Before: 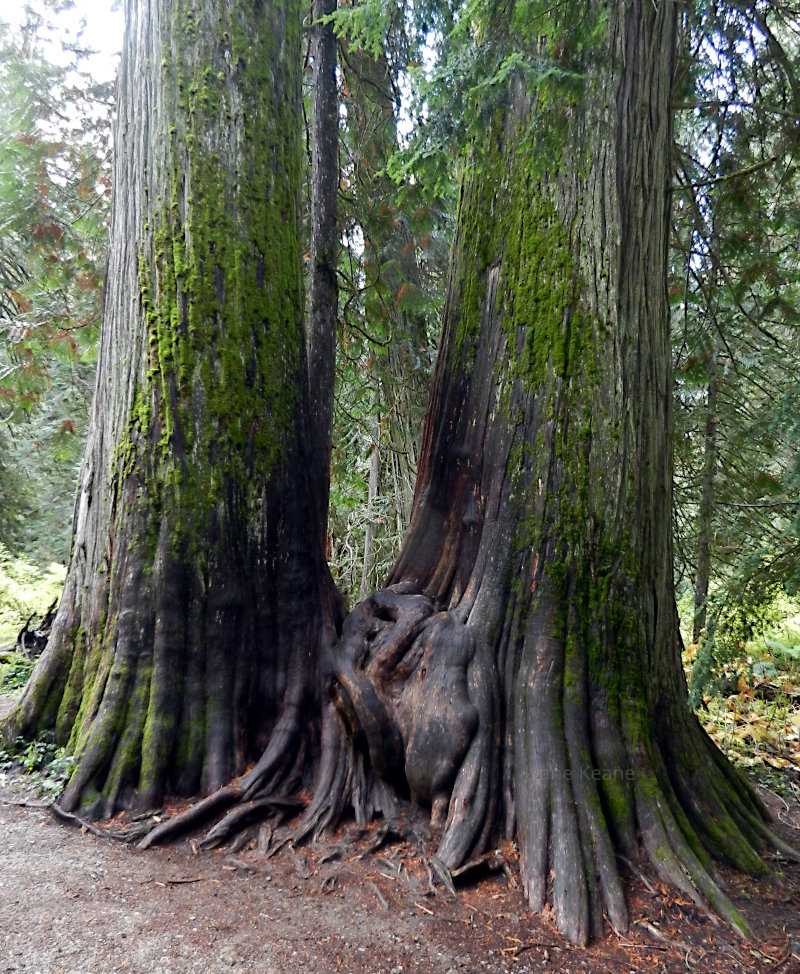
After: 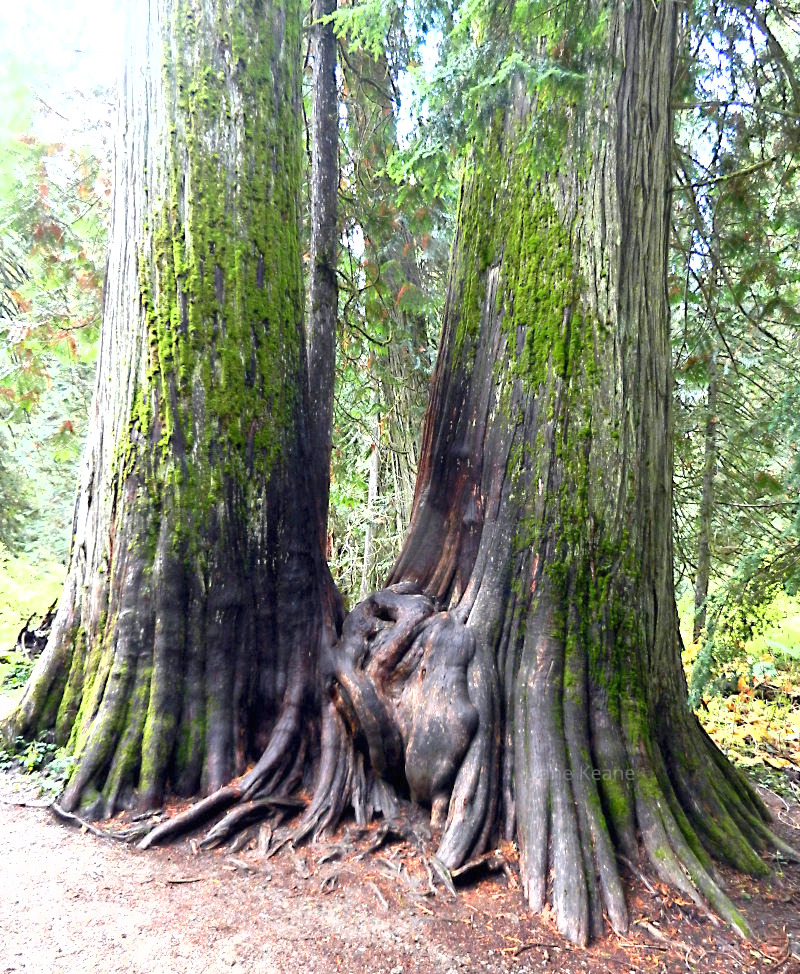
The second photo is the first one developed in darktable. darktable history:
exposure: black level correction 0, exposure 1.5 EV, compensate exposure bias true, compensate highlight preservation false
shadows and highlights: radius 125.46, shadows 21.19, highlights -21.19, low approximation 0.01
